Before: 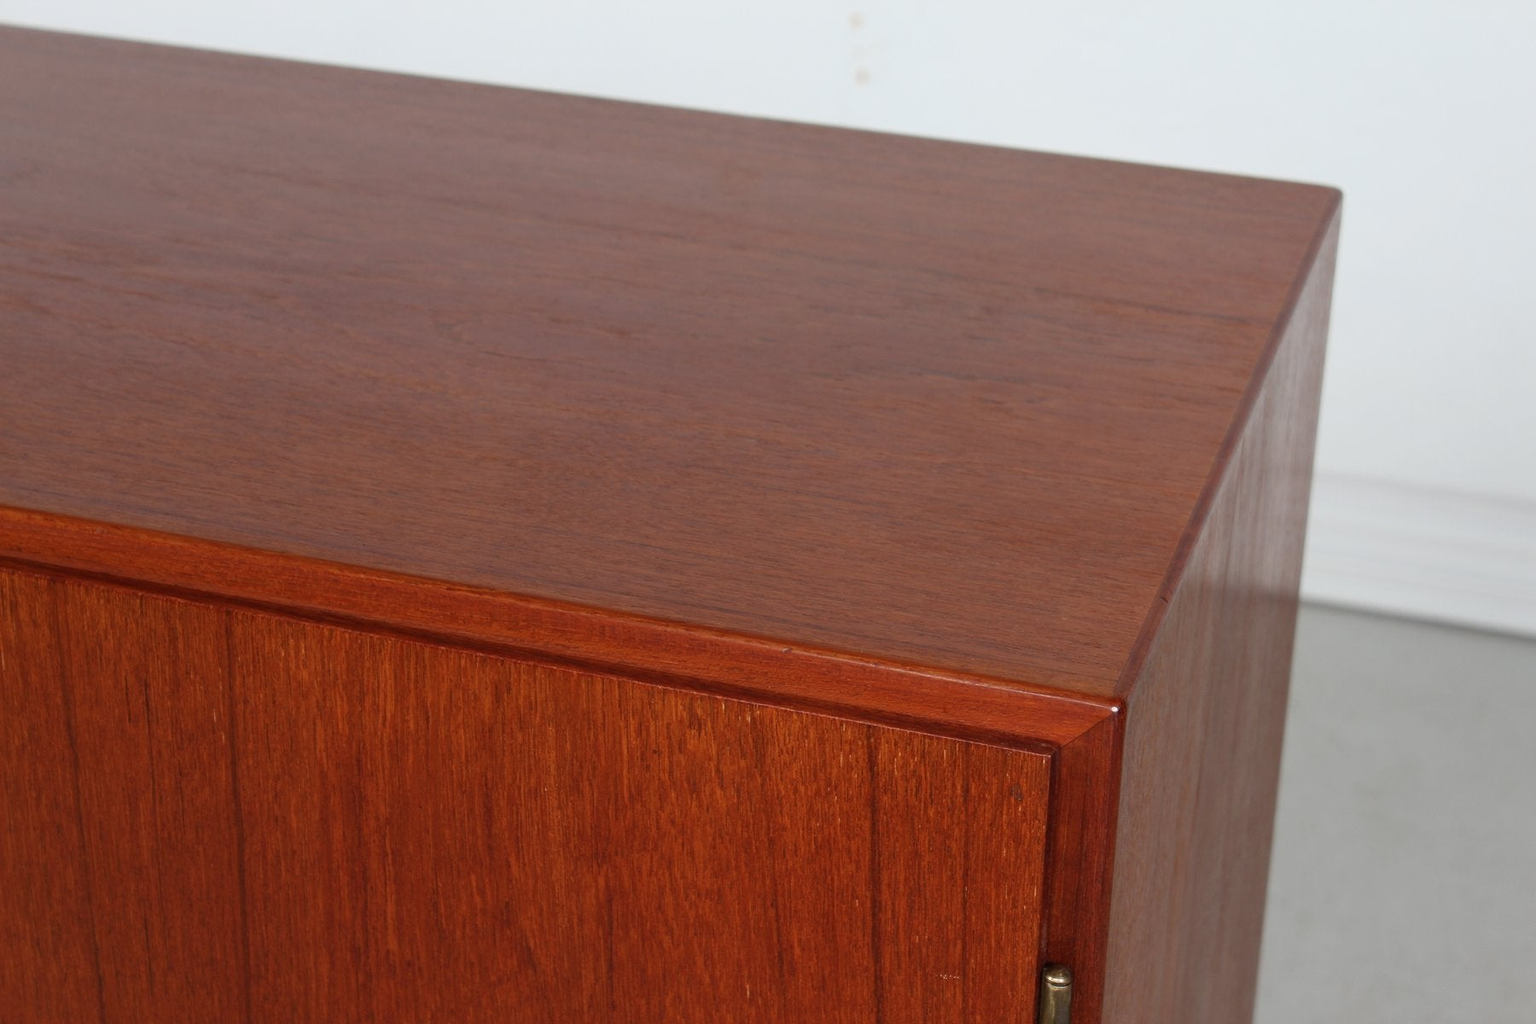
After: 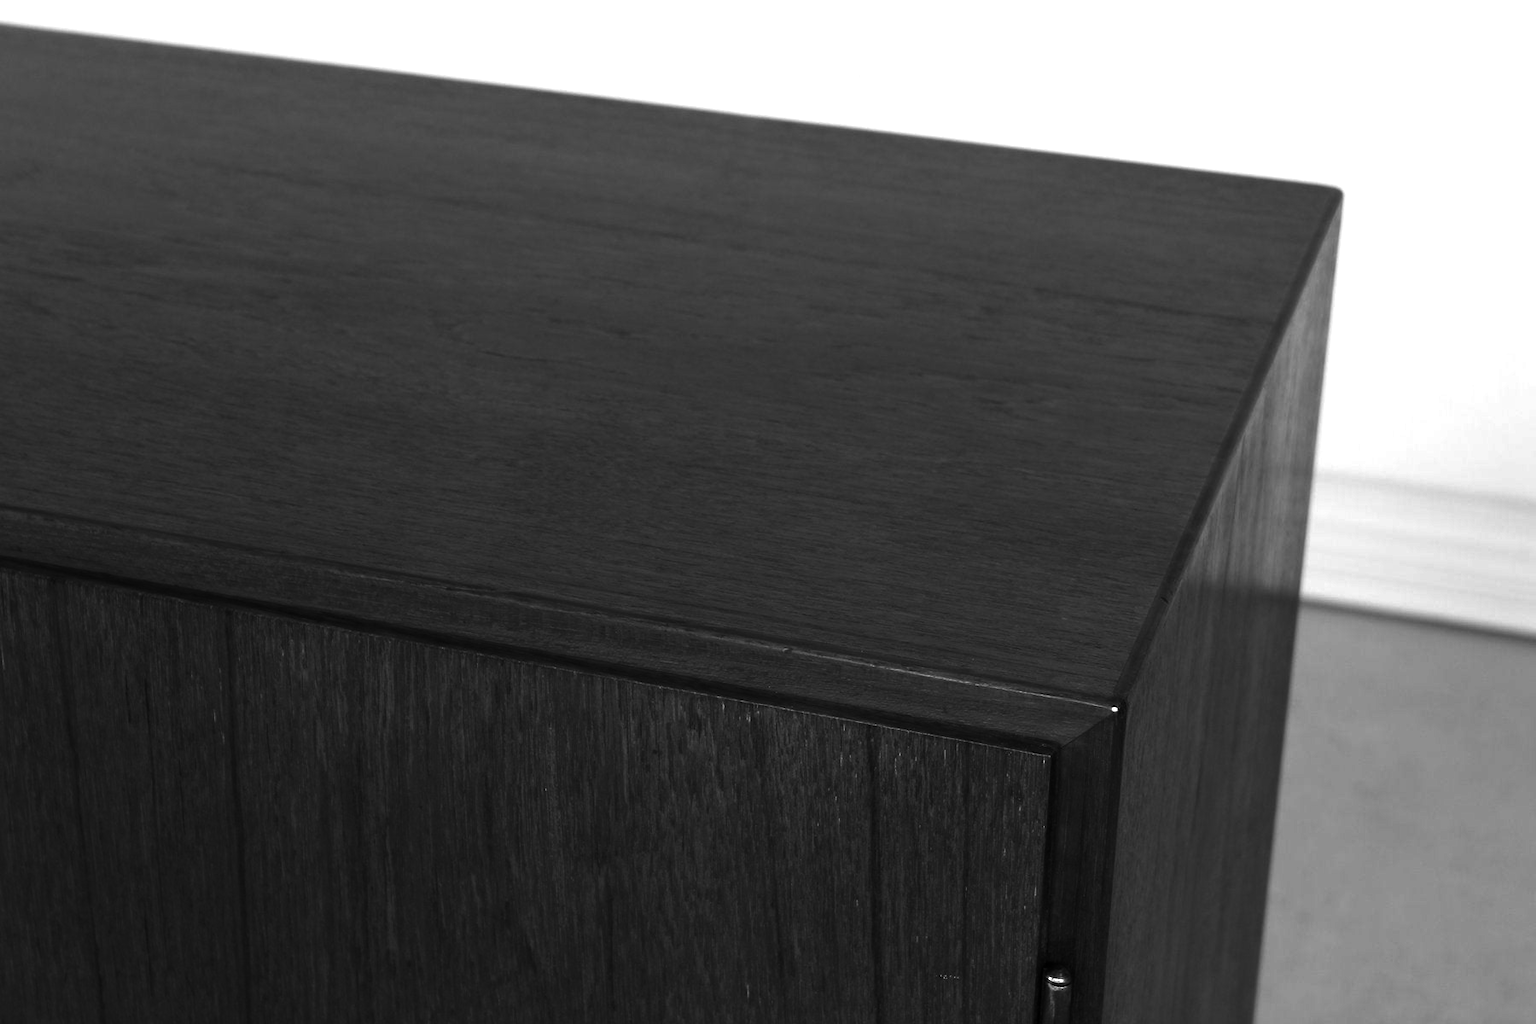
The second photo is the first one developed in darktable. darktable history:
exposure: black level correction 0, exposure 0.6 EV, compensate exposure bias true, compensate highlight preservation false
contrast brightness saturation: contrast -0.03, brightness -0.59, saturation -1
